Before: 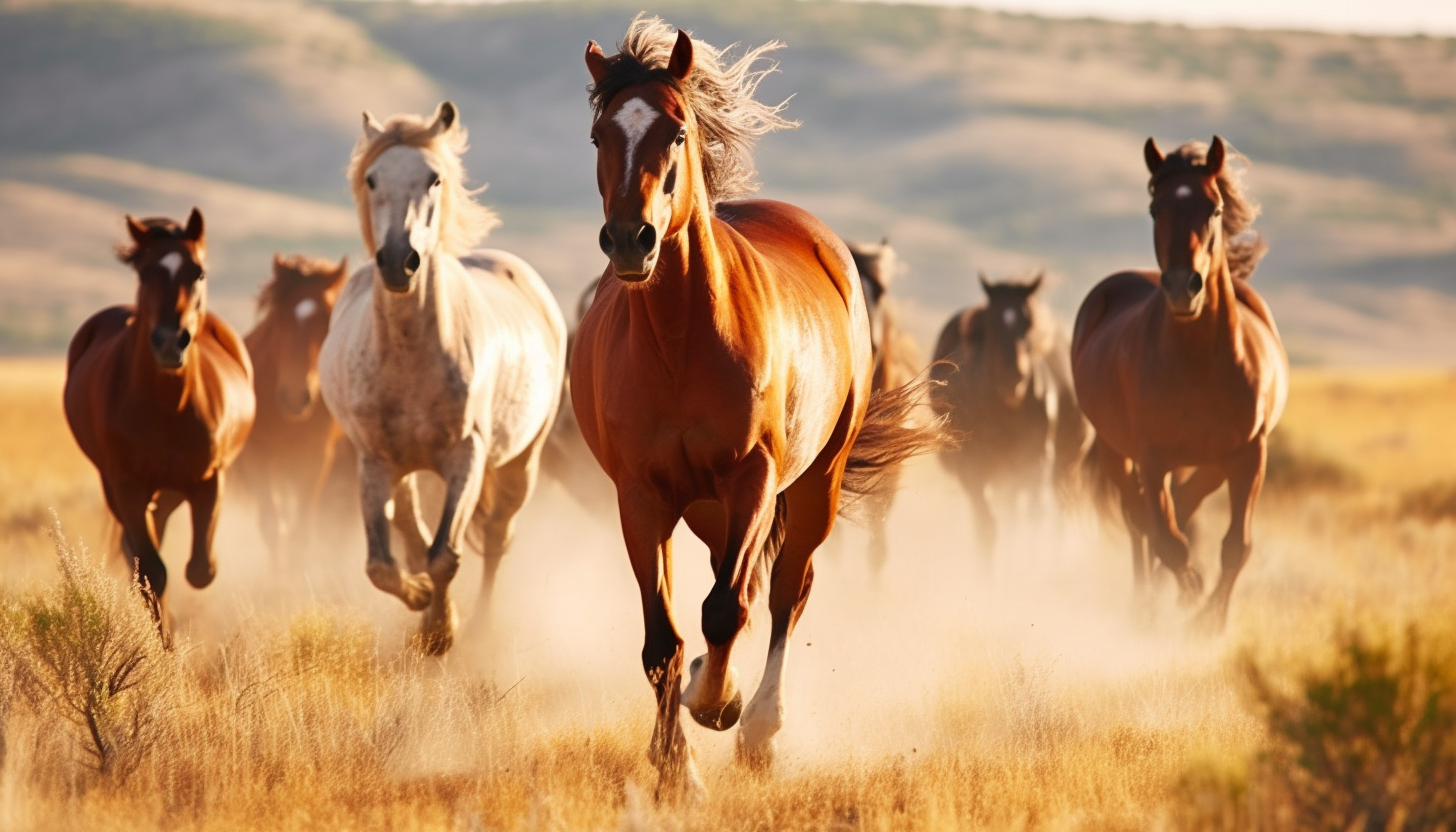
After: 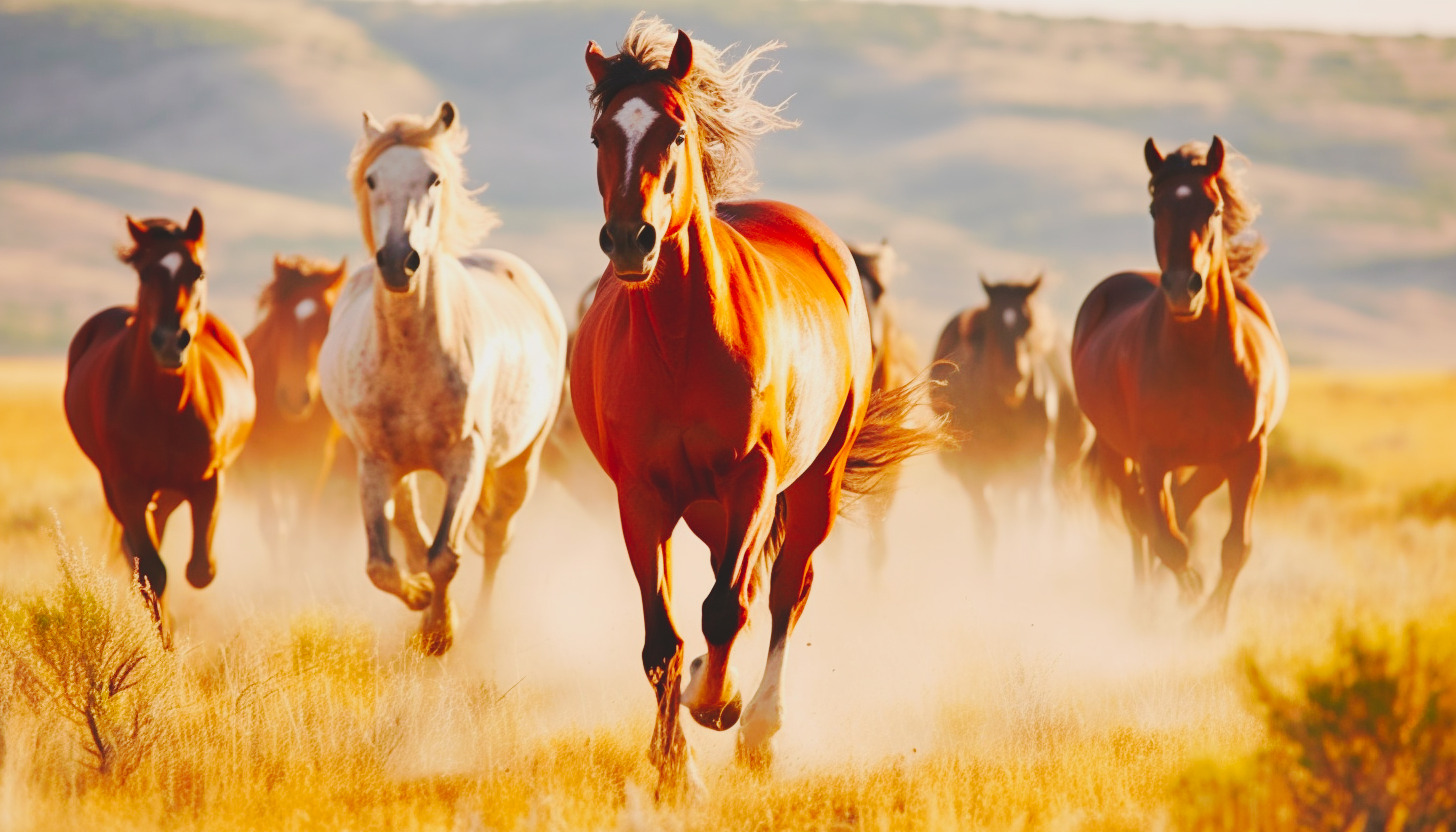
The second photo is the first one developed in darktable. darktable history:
tone curve: curves: ch0 [(0, 0) (0.003, 0.076) (0.011, 0.081) (0.025, 0.084) (0.044, 0.092) (0.069, 0.1) (0.1, 0.117) (0.136, 0.144) (0.177, 0.186) (0.224, 0.237) (0.277, 0.306) (0.335, 0.39) (0.399, 0.494) (0.468, 0.574) (0.543, 0.666) (0.623, 0.722) (0.709, 0.79) (0.801, 0.855) (0.898, 0.926) (1, 1)], preserve colors none
contrast brightness saturation: contrast -0.171, saturation 0.187
